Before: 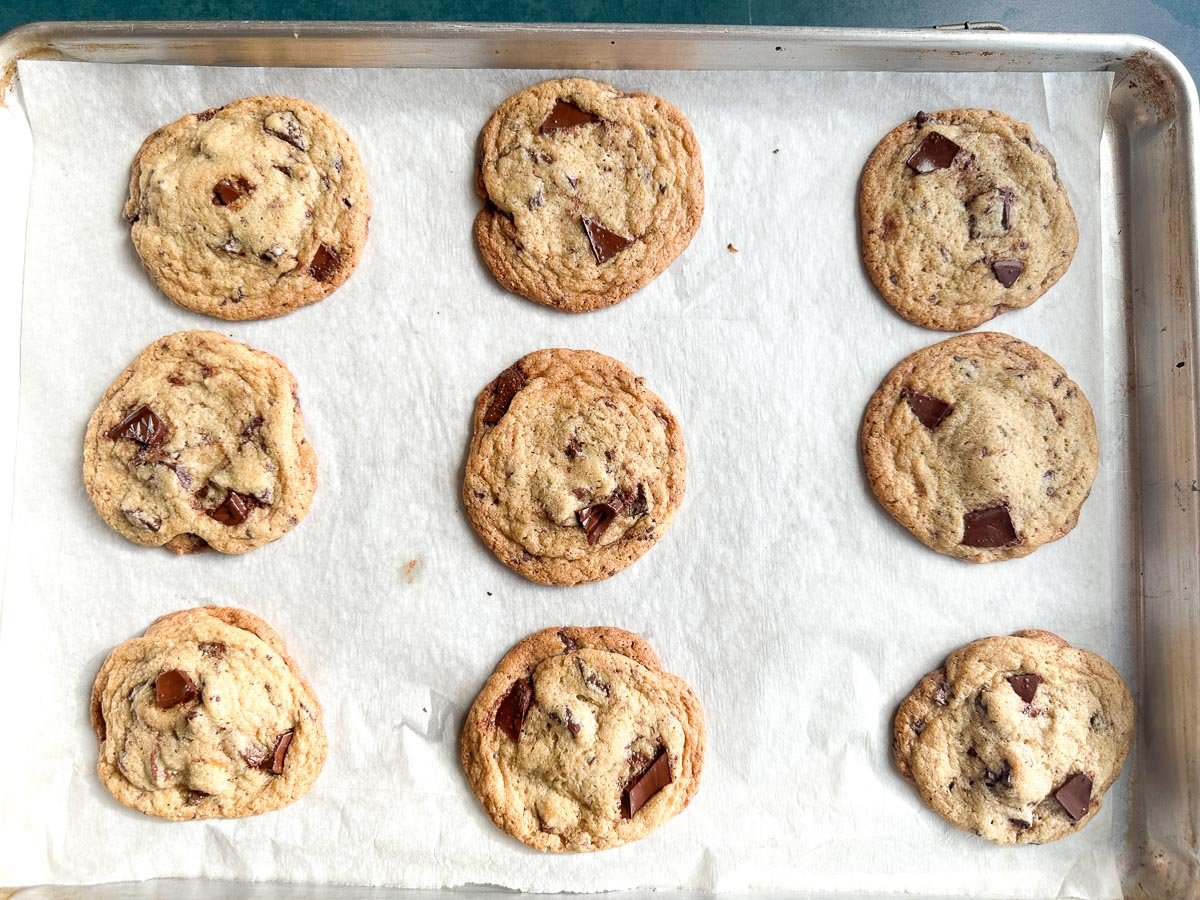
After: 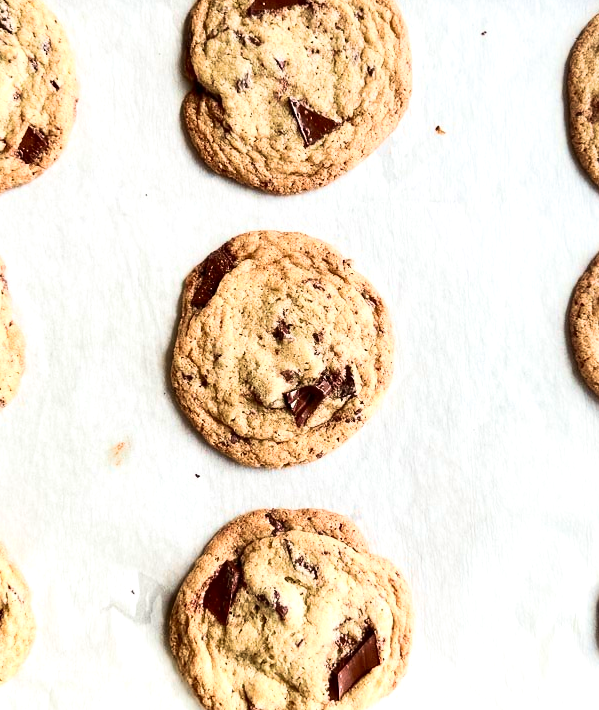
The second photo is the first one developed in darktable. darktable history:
exposure: exposure 0.2 EV, compensate highlight preservation false
crop and rotate: angle 0.022°, left 24.373%, top 13.193%, right 25.607%, bottom 7.843%
velvia: strength 44.59%
contrast brightness saturation: contrast 0.297
